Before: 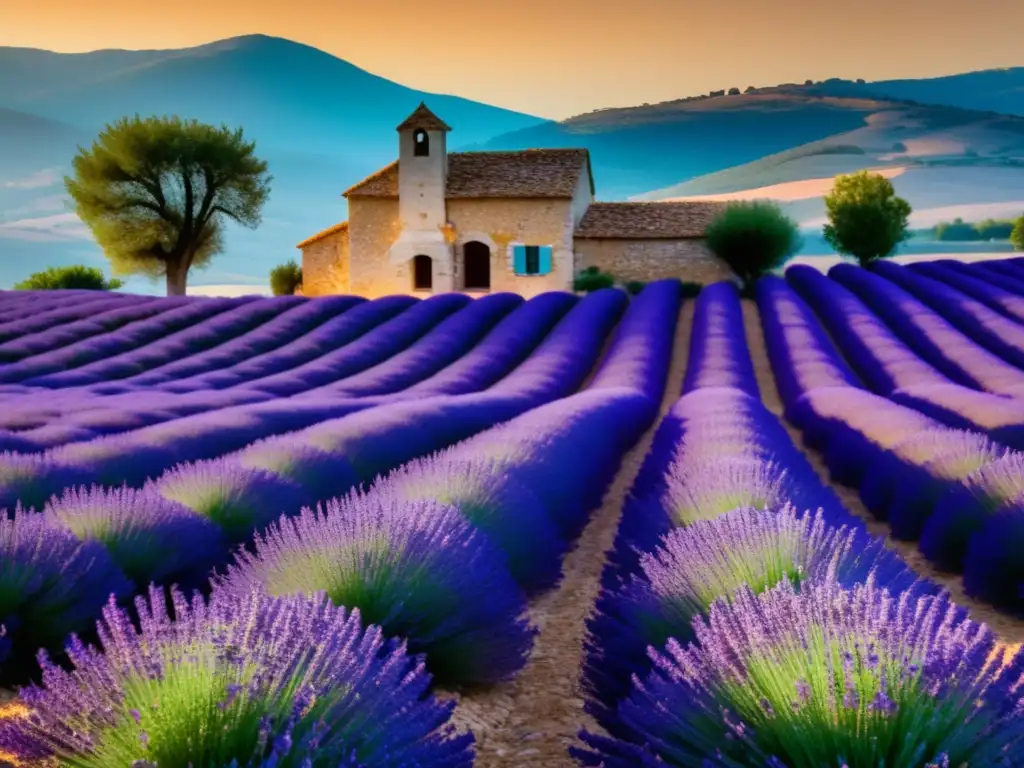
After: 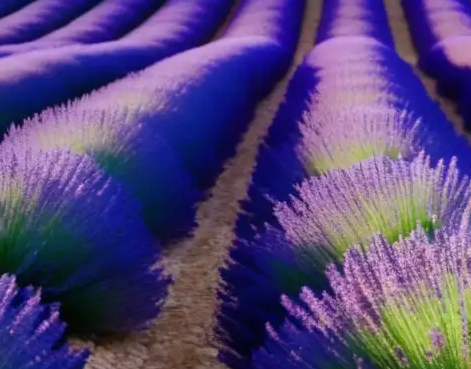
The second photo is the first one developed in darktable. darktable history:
crop: left 35.794%, top 45.711%, right 18.113%, bottom 6.122%
